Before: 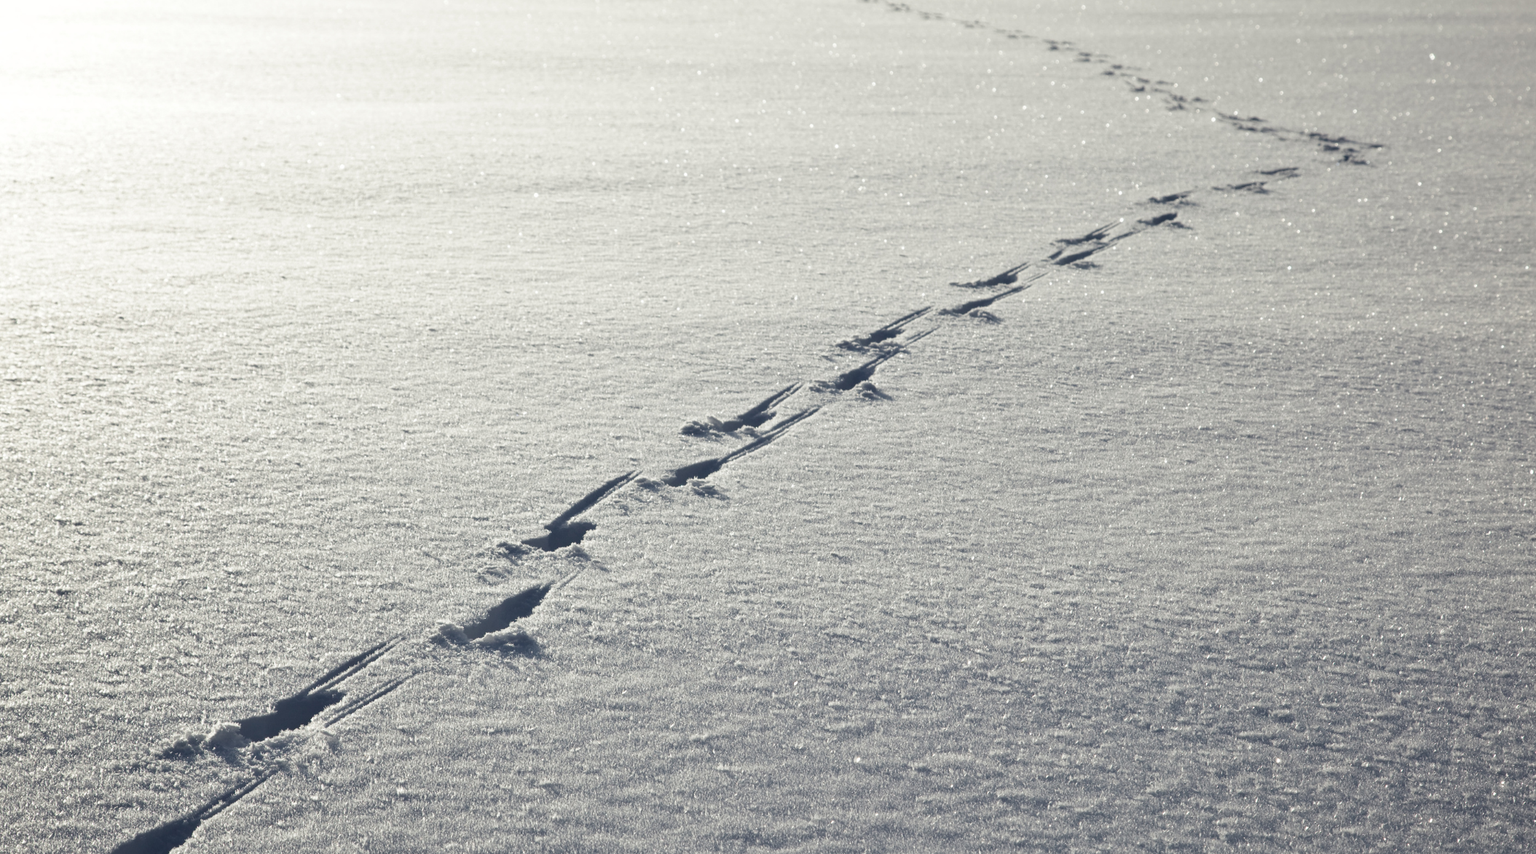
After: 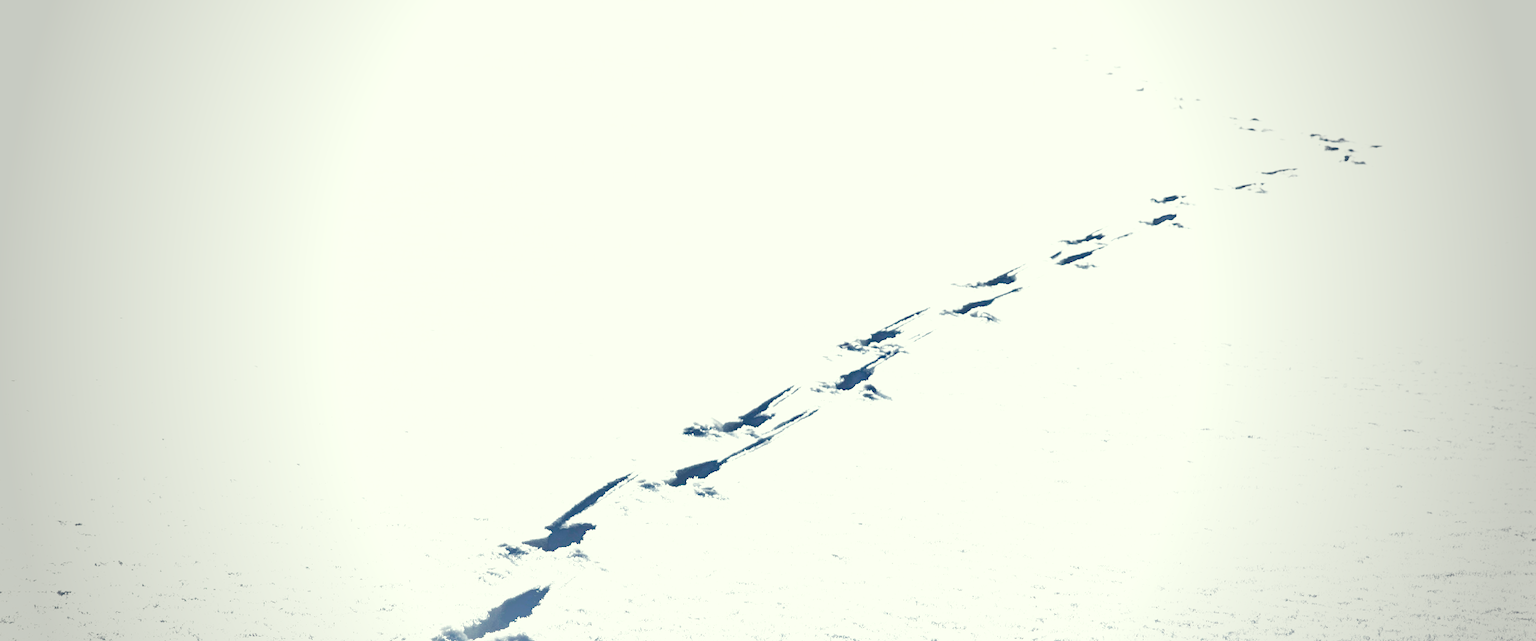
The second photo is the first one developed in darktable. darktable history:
tone curve: curves: ch0 [(0, 0) (0.003, 0.008) (0.011, 0.01) (0.025, 0.012) (0.044, 0.023) (0.069, 0.033) (0.1, 0.046) (0.136, 0.075) (0.177, 0.116) (0.224, 0.171) (0.277, 0.235) (0.335, 0.312) (0.399, 0.397) (0.468, 0.466) (0.543, 0.54) (0.623, 0.62) (0.709, 0.701) (0.801, 0.782) (0.898, 0.877) (1, 1)], color space Lab, independent channels, preserve colors none
crop: bottom 24.893%
base curve: curves: ch0 [(0, 0) (0.012, 0.01) (0.073, 0.168) (0.31, 0.711) (0.645, 0.957) (1, 1)], preserve colors none
shadows and highlights: shadows 39.89, highlights -59.85
exposure: black level correction 0.001, exposure 1.851 EV, compensate exposure bias true, compensate highlight preservation false
color correction: highlights a* -4.28, highlights b* 7.19
vignetting: fall-off start 63.85%, brightness -0.405, saturation -0.309, width/height ratio 0.88
